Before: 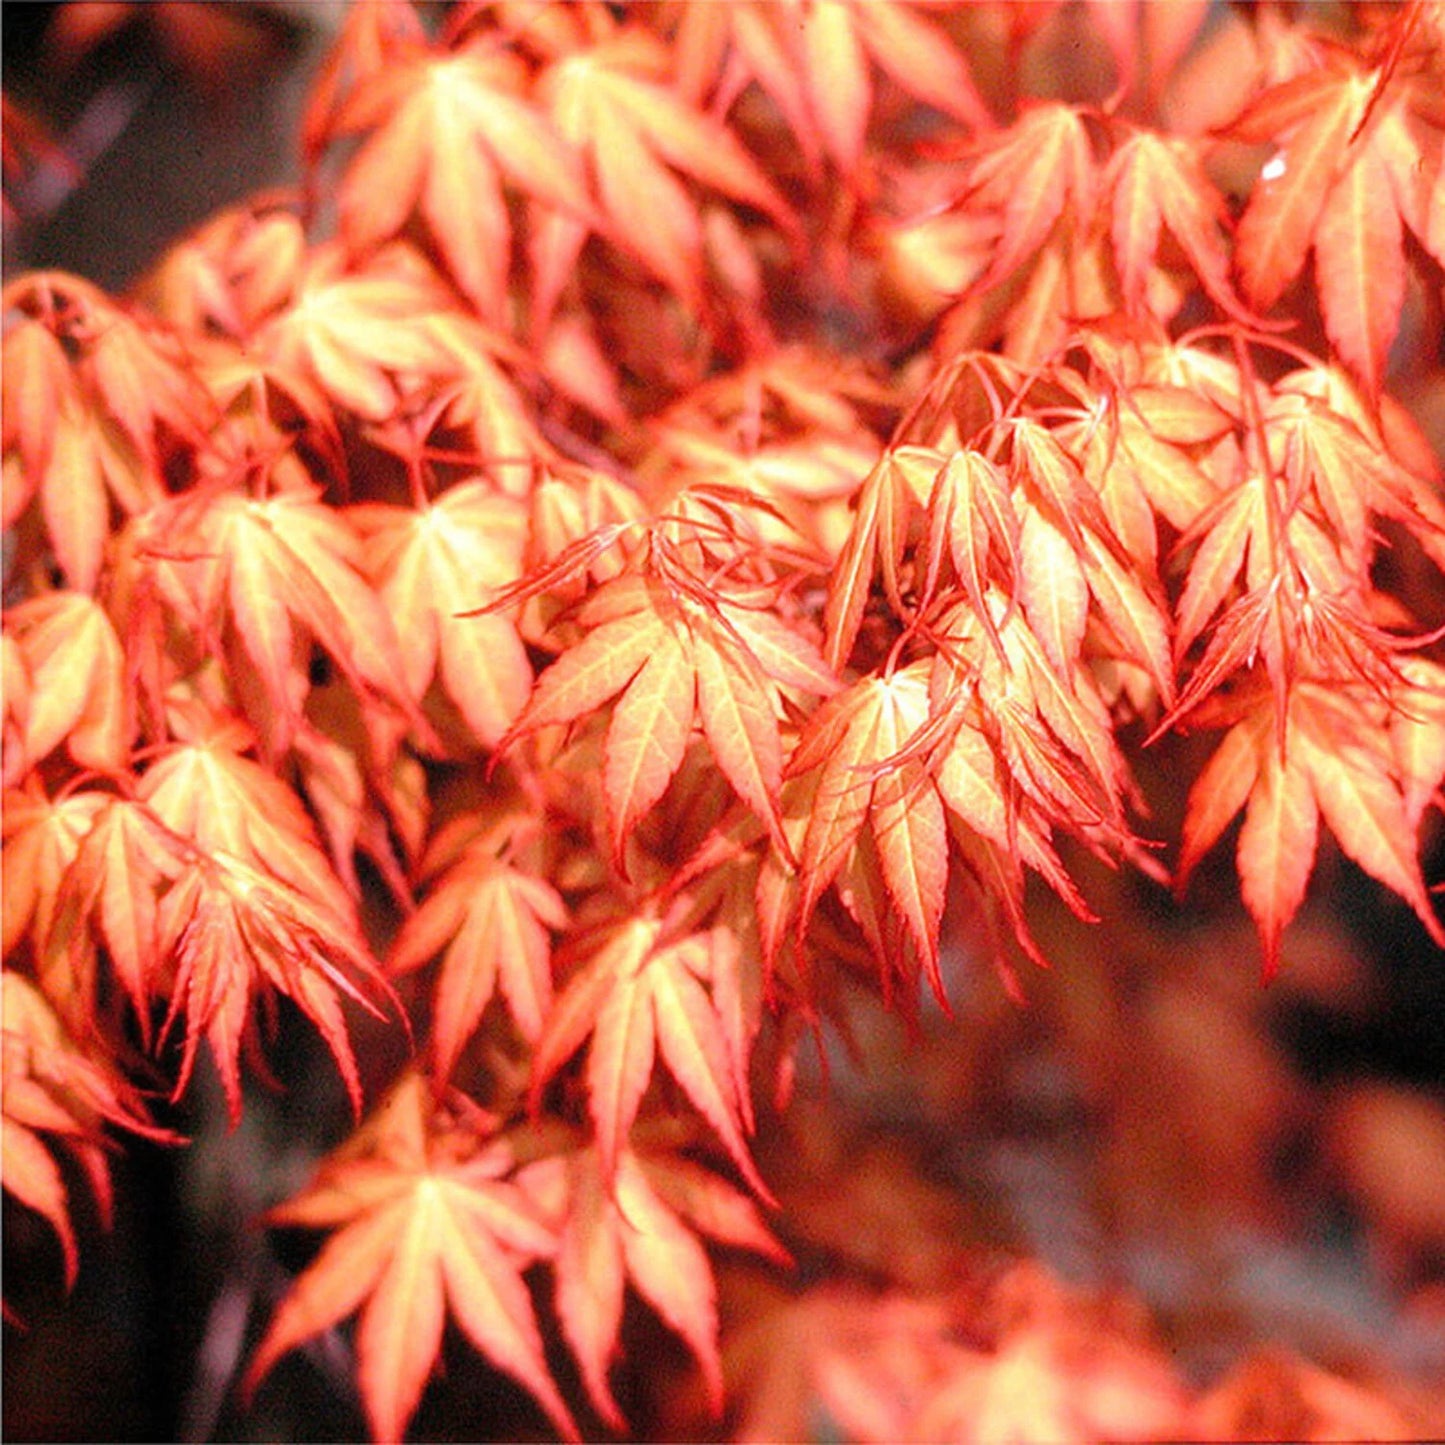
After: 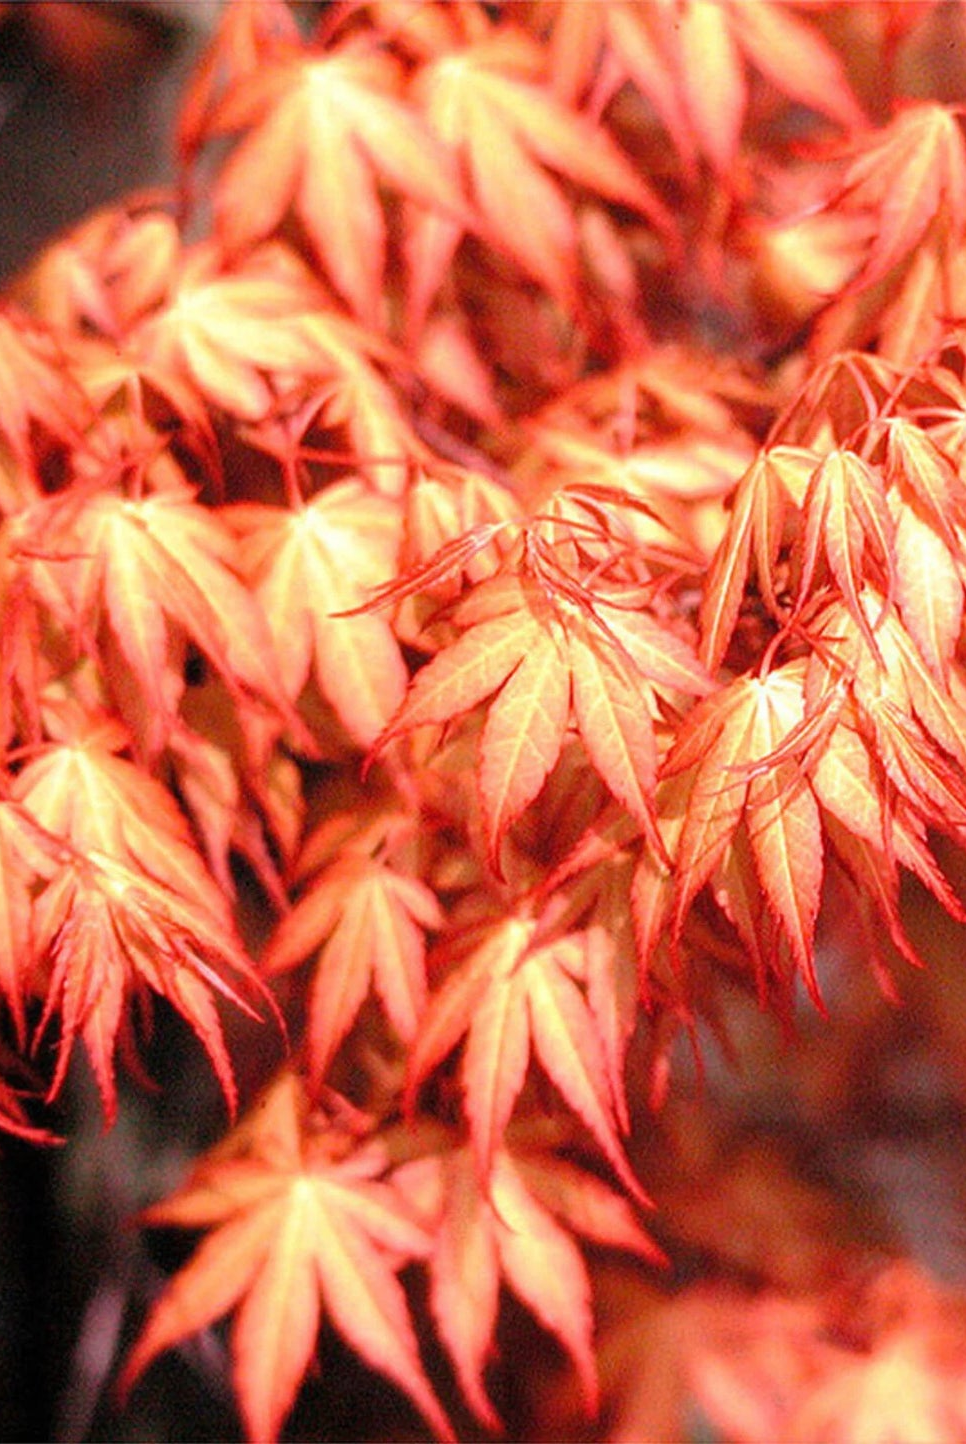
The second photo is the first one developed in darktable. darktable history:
crop and rotate: left 8.675%, right 24.445%
